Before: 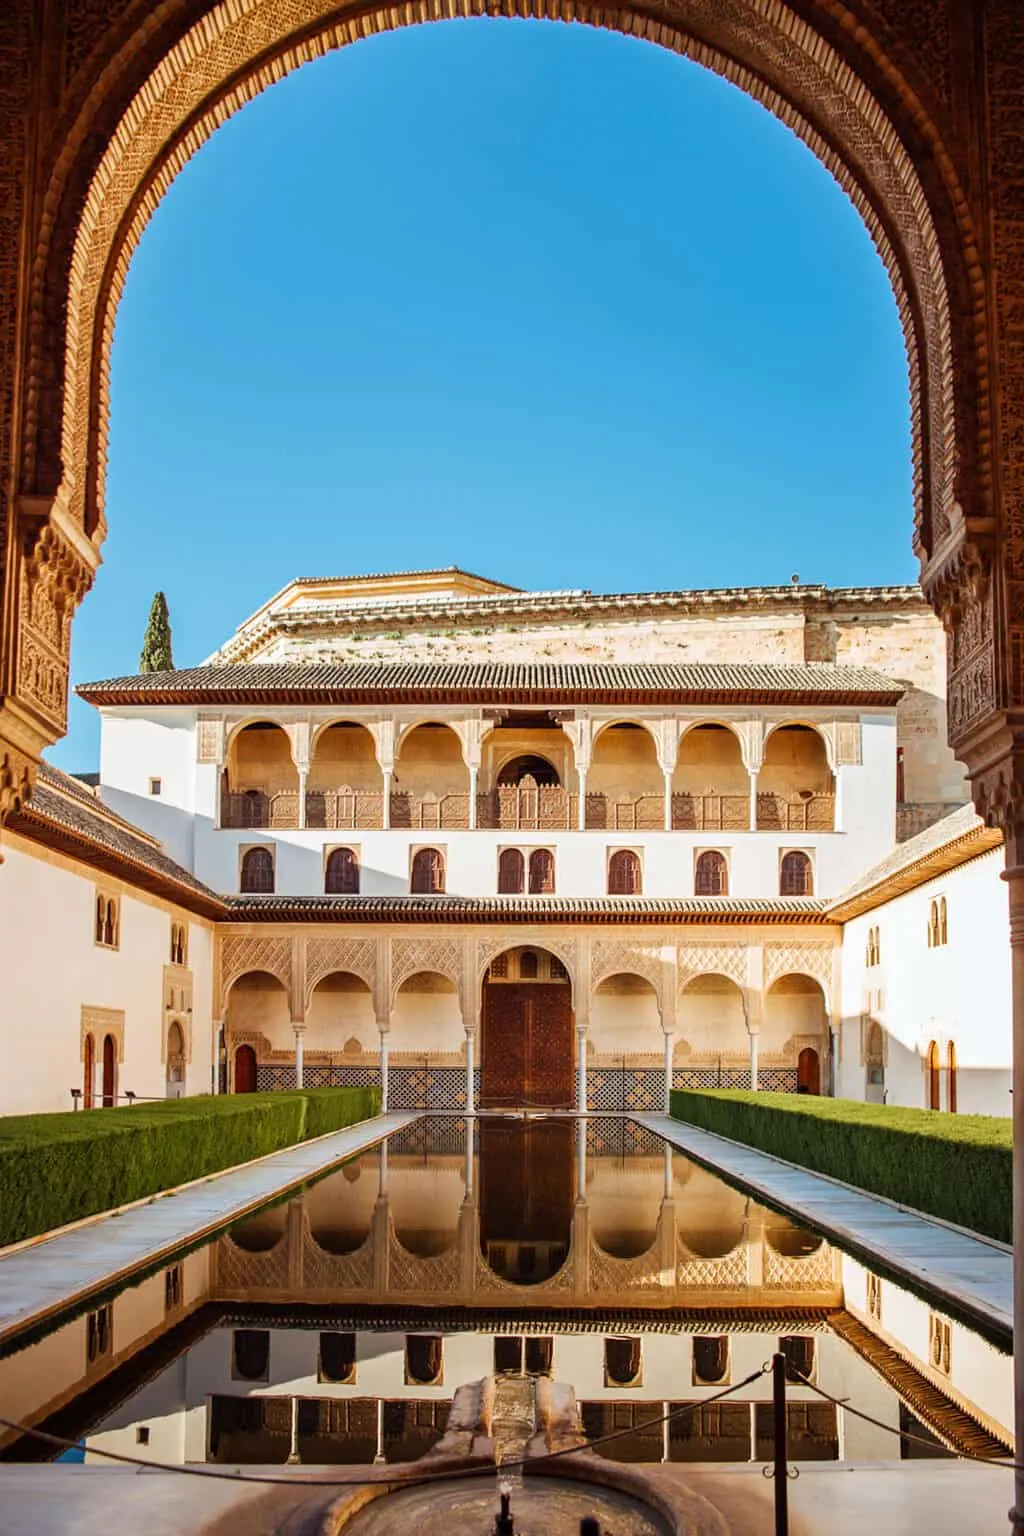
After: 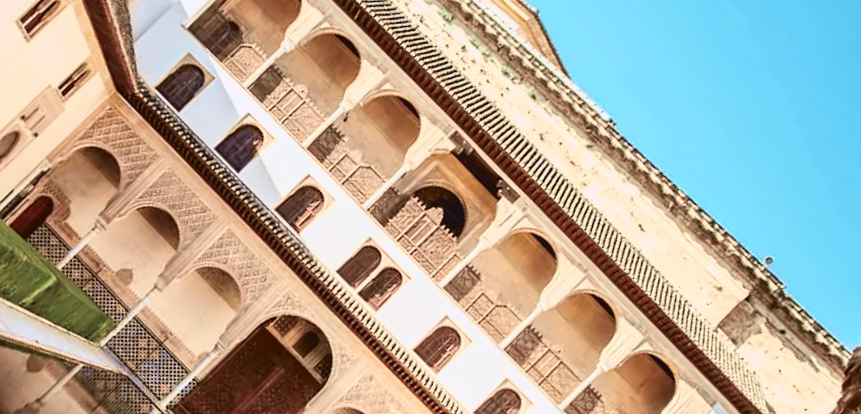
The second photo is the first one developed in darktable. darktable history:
crop and rotate: angle -45.23°, top 16.786%, right 0.918%, bottom 11.697%
tone curve: curves: ch0 [(0, 0.039) (0.104, 0.094) (0.285, 0.301) (0.673, 0.796) (0.845, 0.932) (0.994, 0.971)]; ch1 [(0, 0) (0.356, 0.385) (0.424, 0.405) (0.498, 0.502) (0.586, 0.57) (0.657, 0.642) (1, 1)]; ch2 [(0, 0) (0.424, 0.438) (0.46, 0.453) (0.515, 0.505) (0.557, 0.57) (0.612, 0.583) (0.722, 0.67) (1, 1)], color space Lab, independent channels, preserve colors none
